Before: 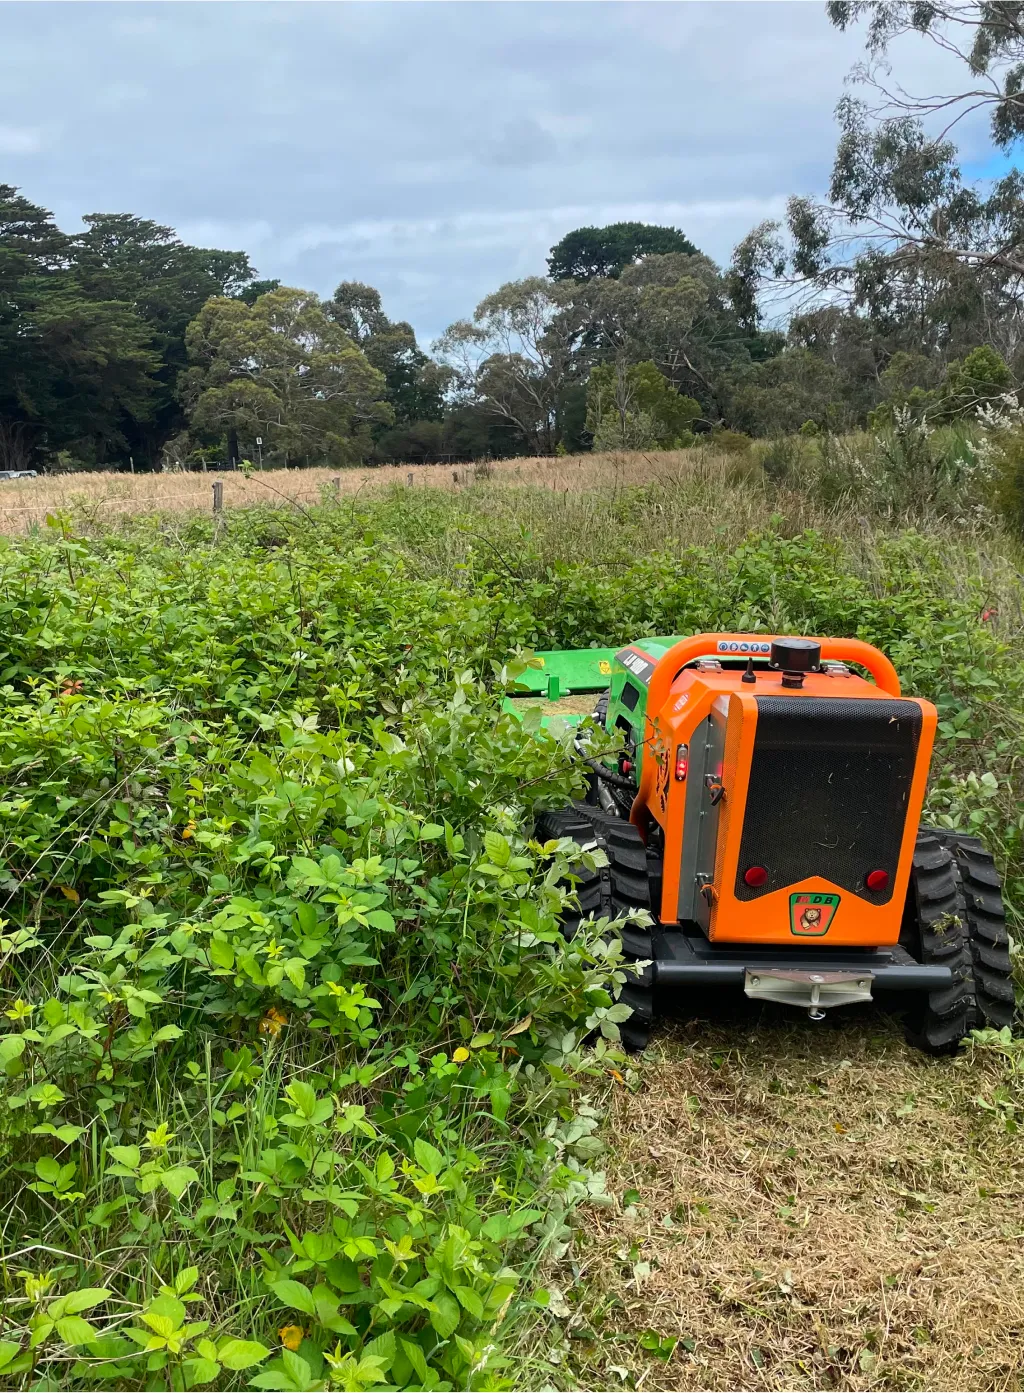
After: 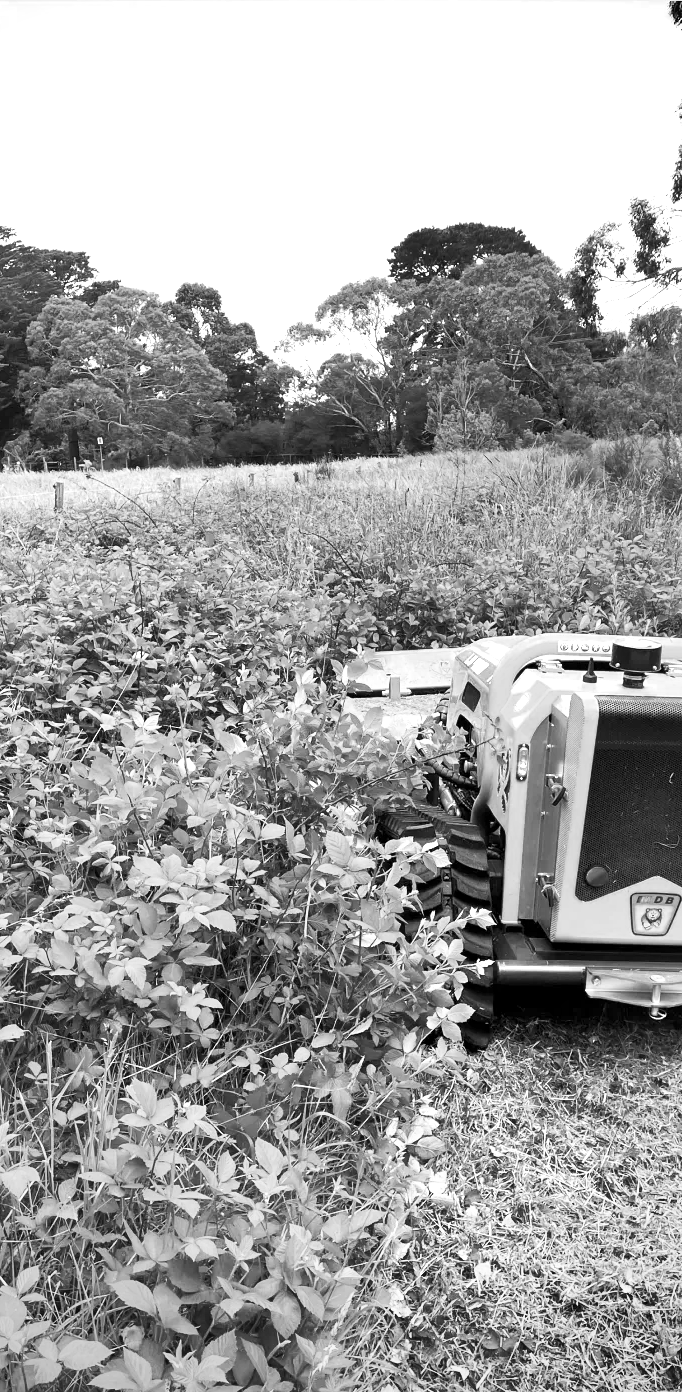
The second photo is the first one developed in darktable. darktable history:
exposure: exposure 0.799 EV, compensate highlight preservation false
color zones: curves: ch0 [(0, 0.613) (0.01, 0.613) (0.245, 0.448) (0.498, 0.529) (0.642, 0.665) (0.879, 0.777) (0.99, 0.613)]; ch1 [(0, 0) (0.143, 0) (0.286, 0) (0.429, 0) (0.571, 0) (0.714, 0) (0.857, 0)]
shadows and highlights: soften with gaussian
crop and rotate: left 15.625%, right 17.685%
vignetting: brightness -0.407, saturation -0.298, center (-0.032, -0.043)
local contrast: mode bilateral grid, contrast 21, coarseness 99, detail 150%, midtone range 0.2
contrast brightness saturation: contrast 0.202, brightness 0.157, saturation 0.225
